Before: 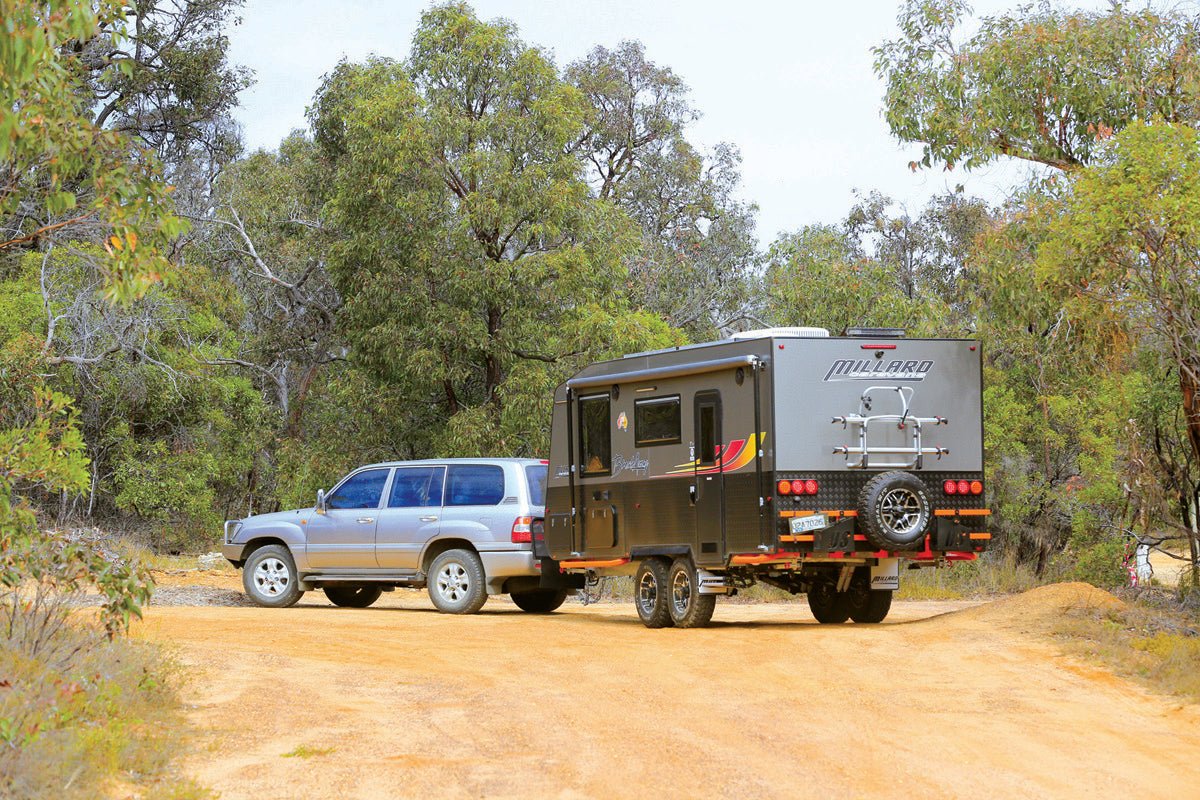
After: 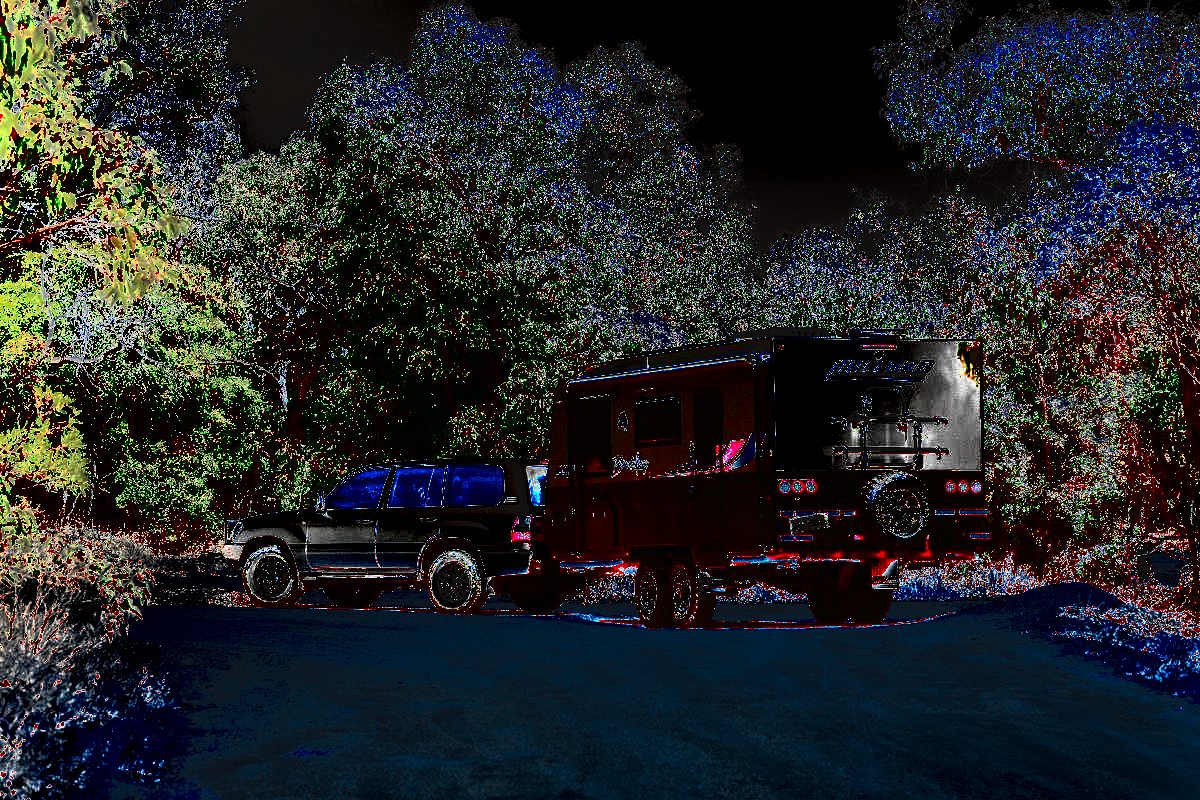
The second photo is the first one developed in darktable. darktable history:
exposure: black level correction 0, exposure 2.138 EV, compensate exposure bias true, compensate highlight preservation false
shadows and highlights: radius 331.84, shadows 53.55, highlights -100, compress 94.63%, highlights color adjustment 73.23%, soften with gaussian
